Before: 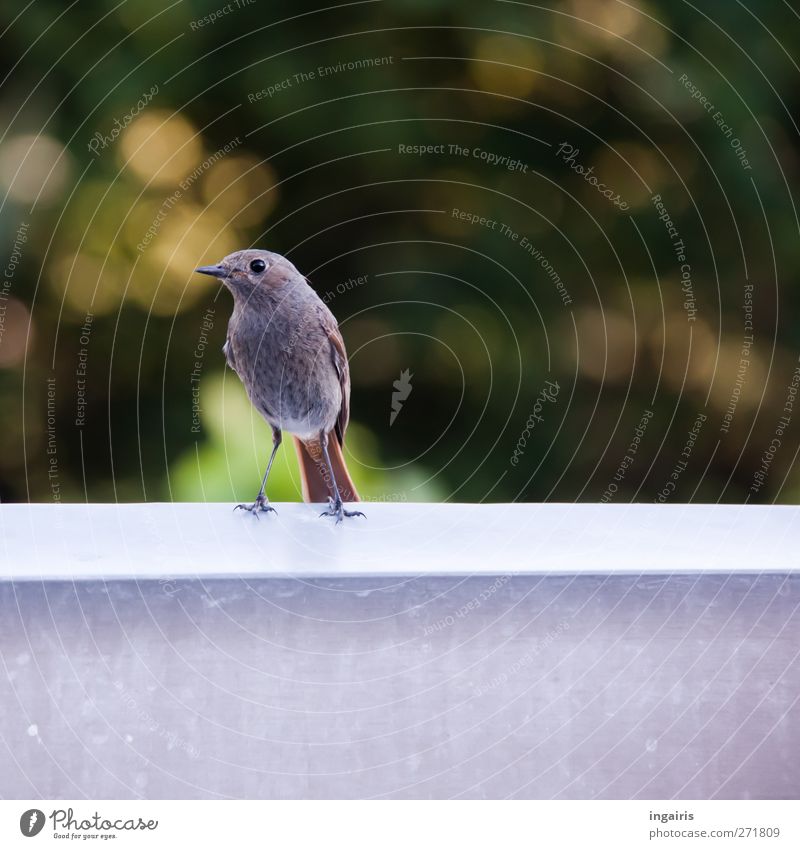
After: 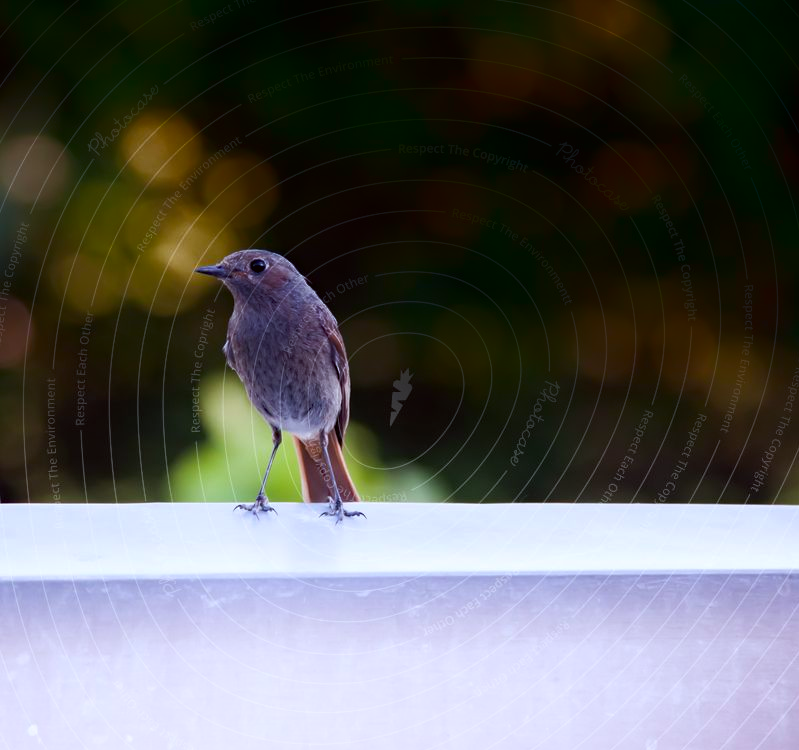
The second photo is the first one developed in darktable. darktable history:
color correction: highlights a* -1.08, highlights b* 4.53, shadows a* 3.54
haze removal: compatibility mode true, adaptive false
crop and rotate: top 0%, bottom 11.559%
color calibration: illuminant as shot in camera, x 0.366, y 0.379, temperature 4427.42 K
shadows and highlights: shadows -89.51, highlights 88.58, soften with gaussian
